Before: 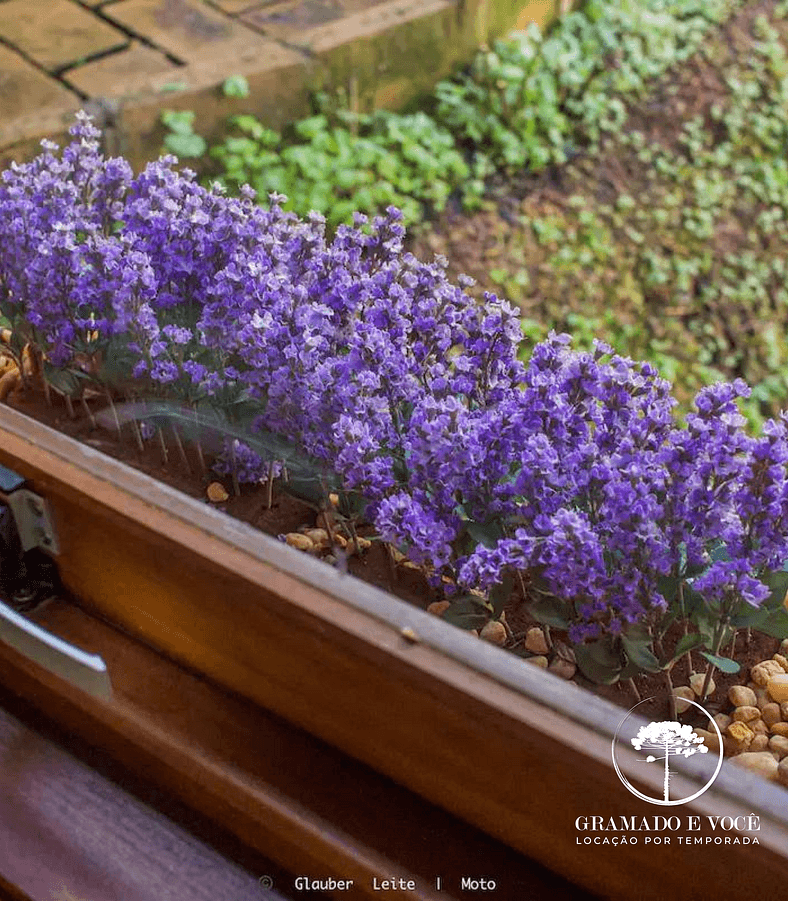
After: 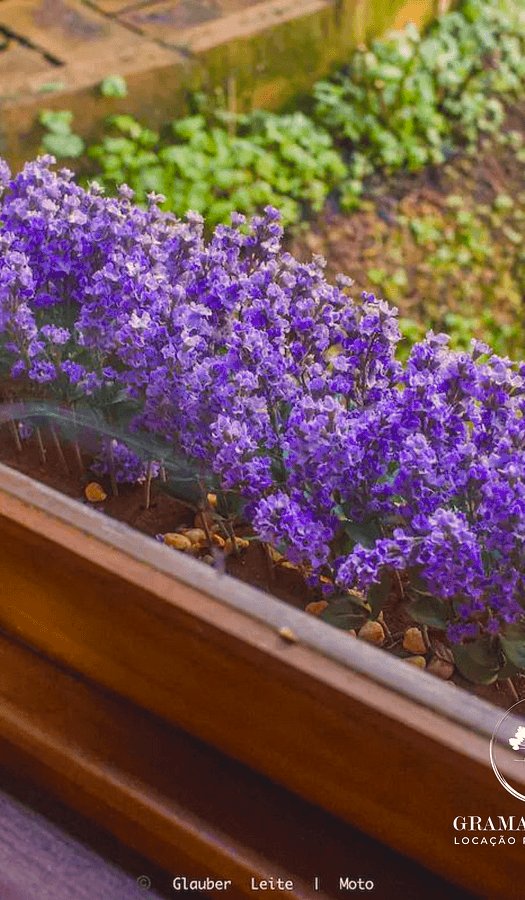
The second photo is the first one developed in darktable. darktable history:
crop and rotate: left 15.546%, right 17.787%
color balance rgb: shadows lift › chroma 2%, shadows lift › hue 247.2°, power › chroma 0.3%, power › hue 25.2°, highlights gain › chroma 3%, highlights gain › hue 60°, global offset › luminance 0.75%, perceptual saturation grading › global saturation 20%, perceptual saturation grading › highlights -20%, perceptual saturation grading › shadows 30%, global vibrance 20%
